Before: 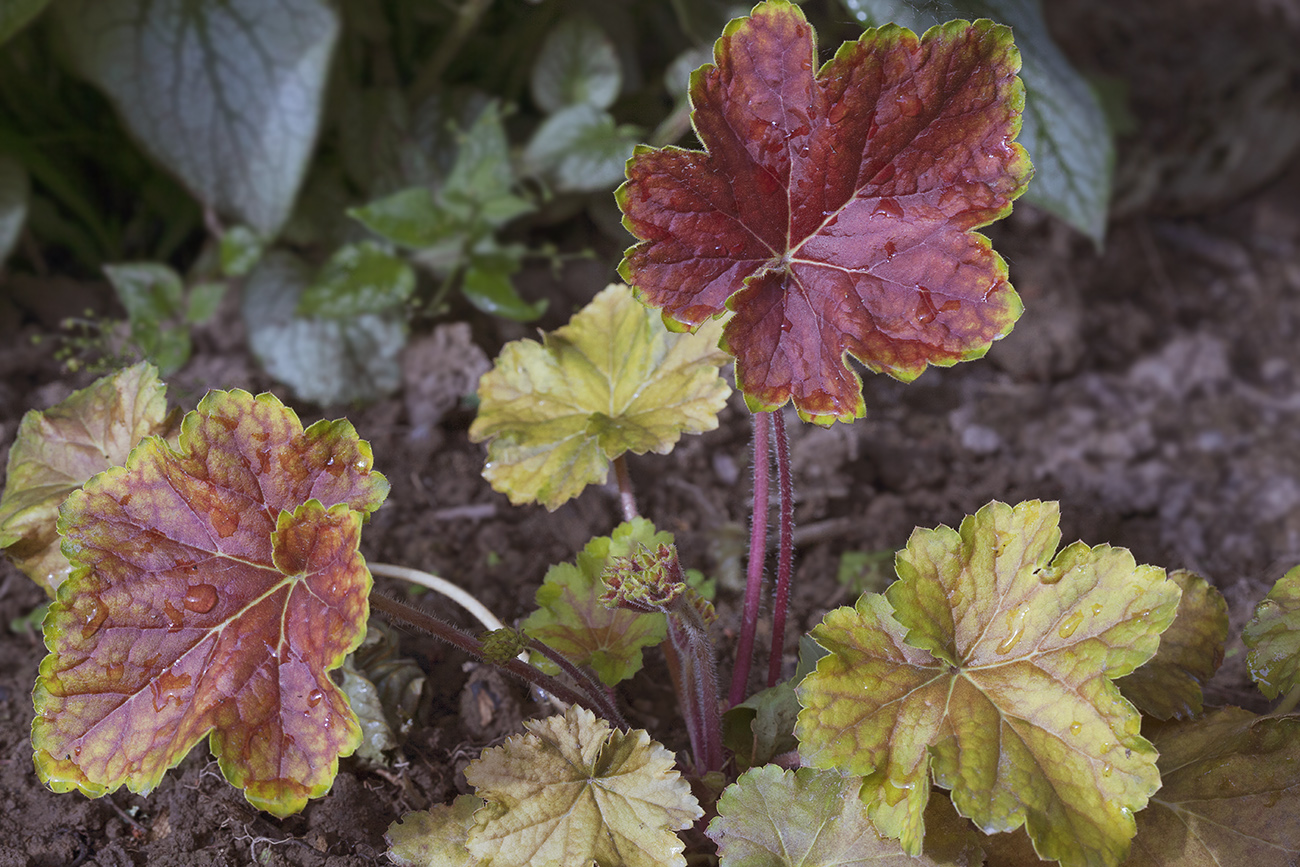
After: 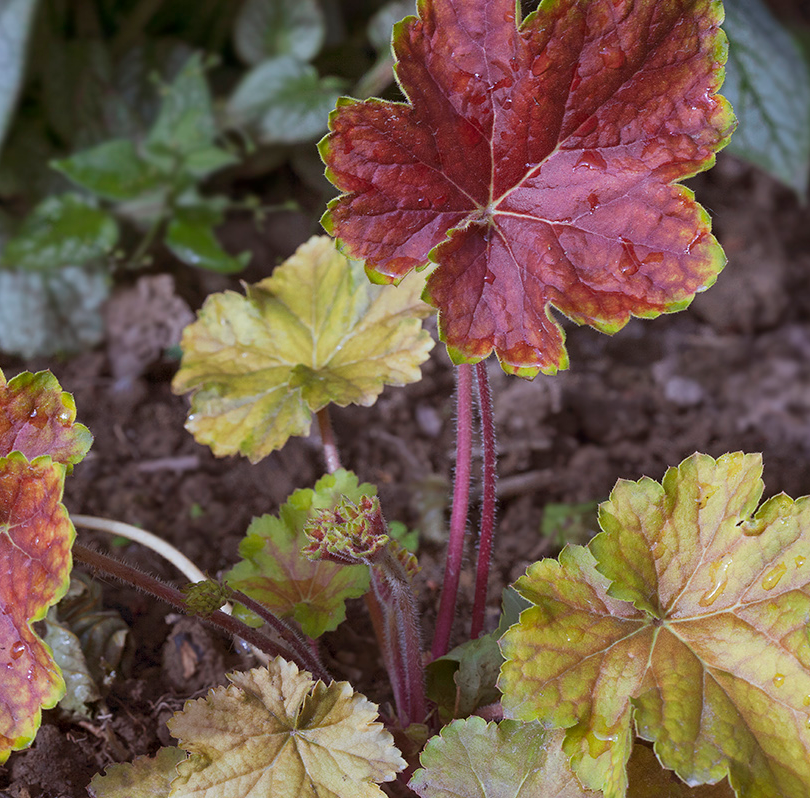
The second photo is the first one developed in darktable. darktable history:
crop and rotate: left 22.918%, top 5.629%, right 14.711%, bottom 2.247%
exposure: black level correction 0.001, compensate highlight preservation false
